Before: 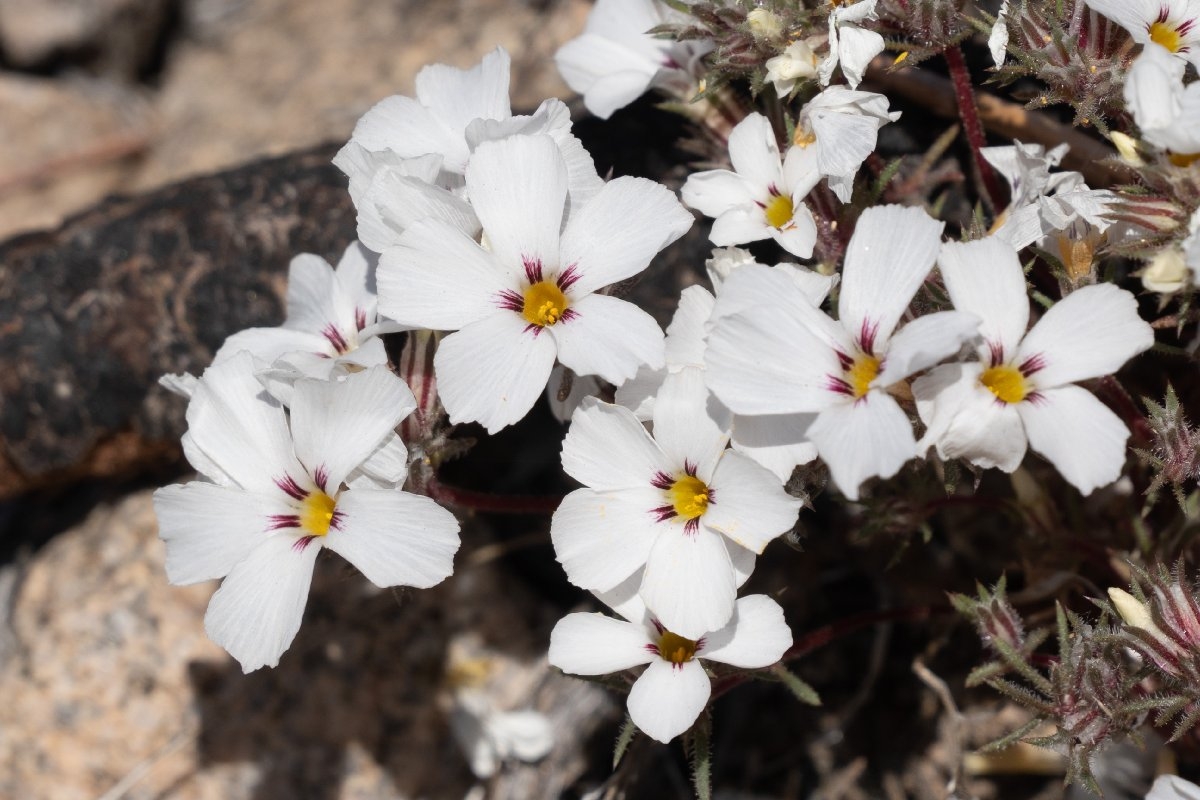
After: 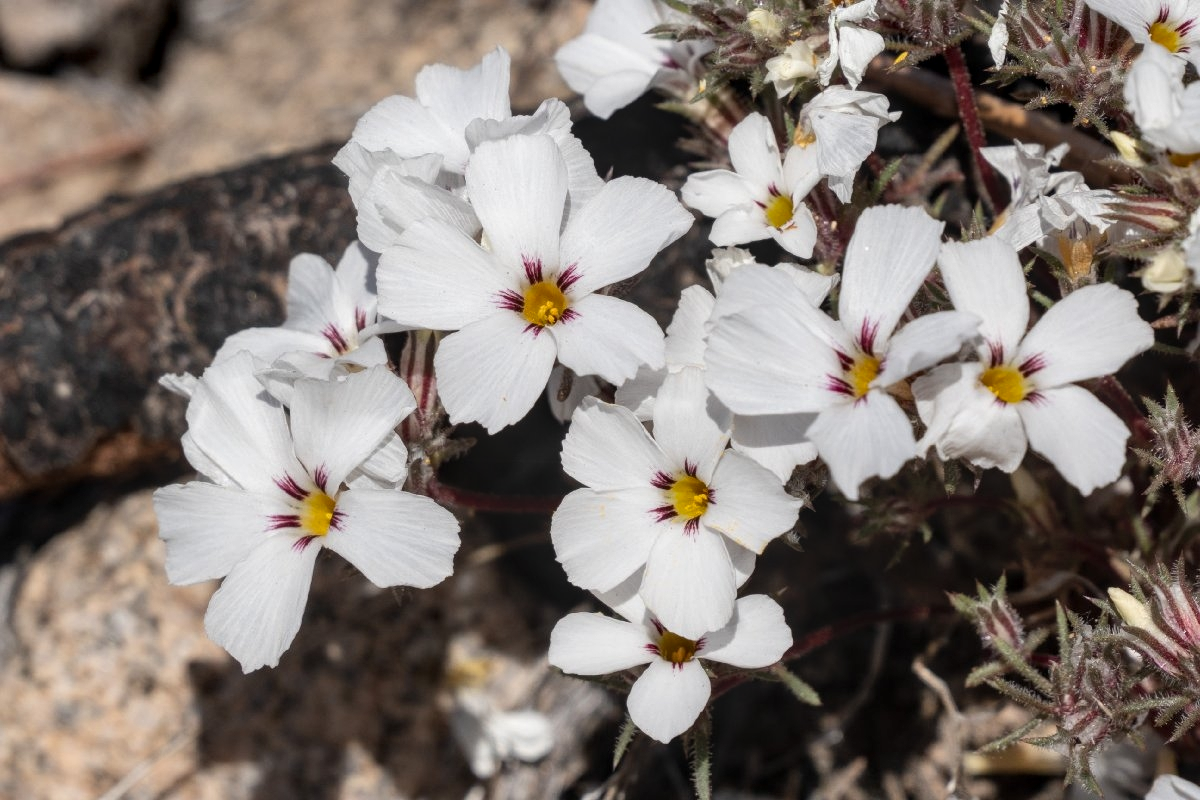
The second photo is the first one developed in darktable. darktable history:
shadows and highlights: shadows 37, highlights -28, soften with gaussian
local contrast: on, module defaults
